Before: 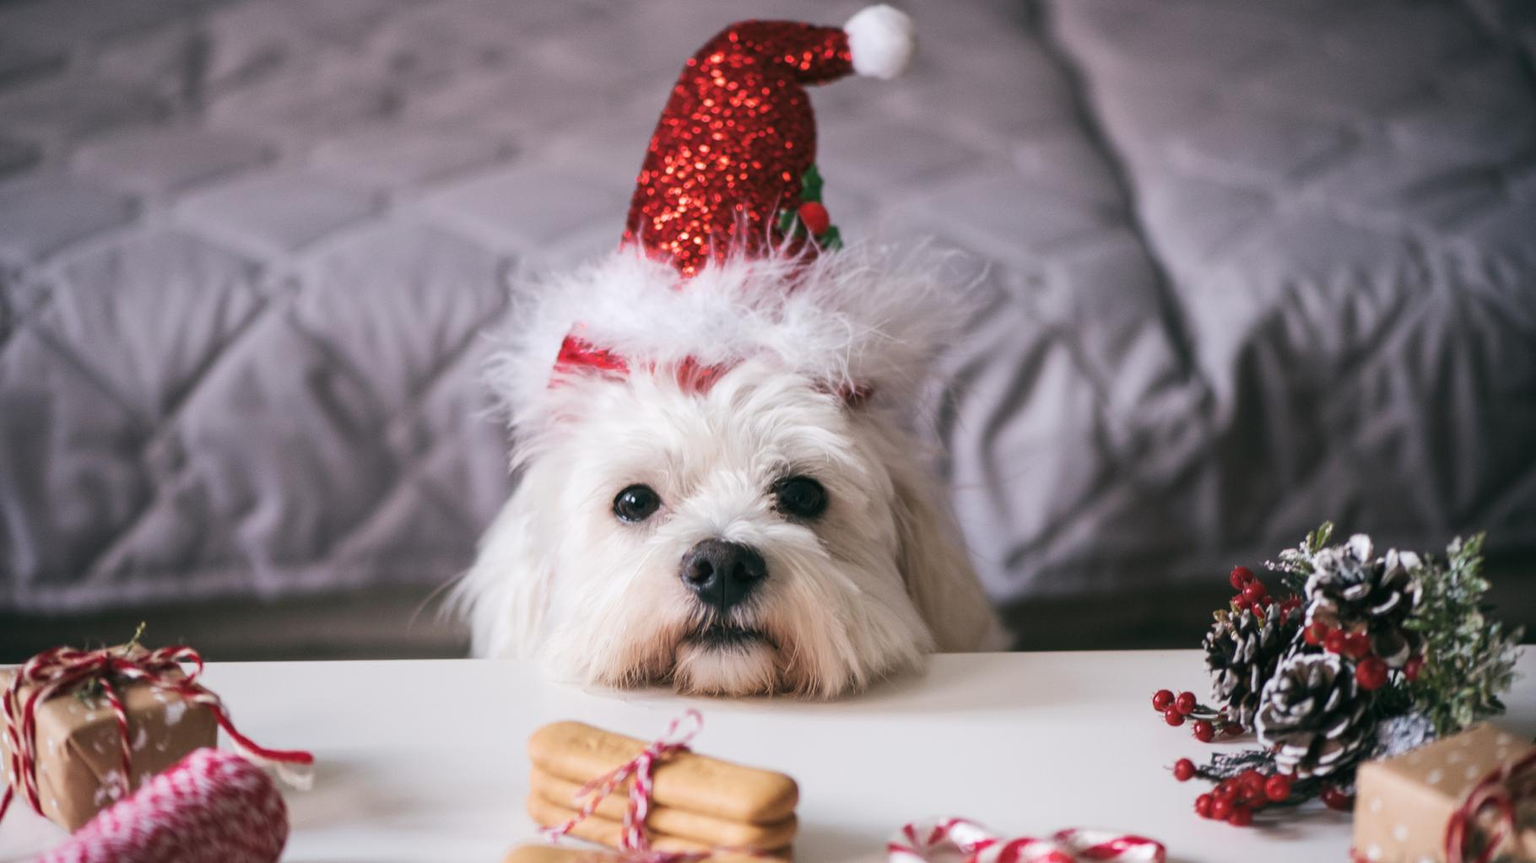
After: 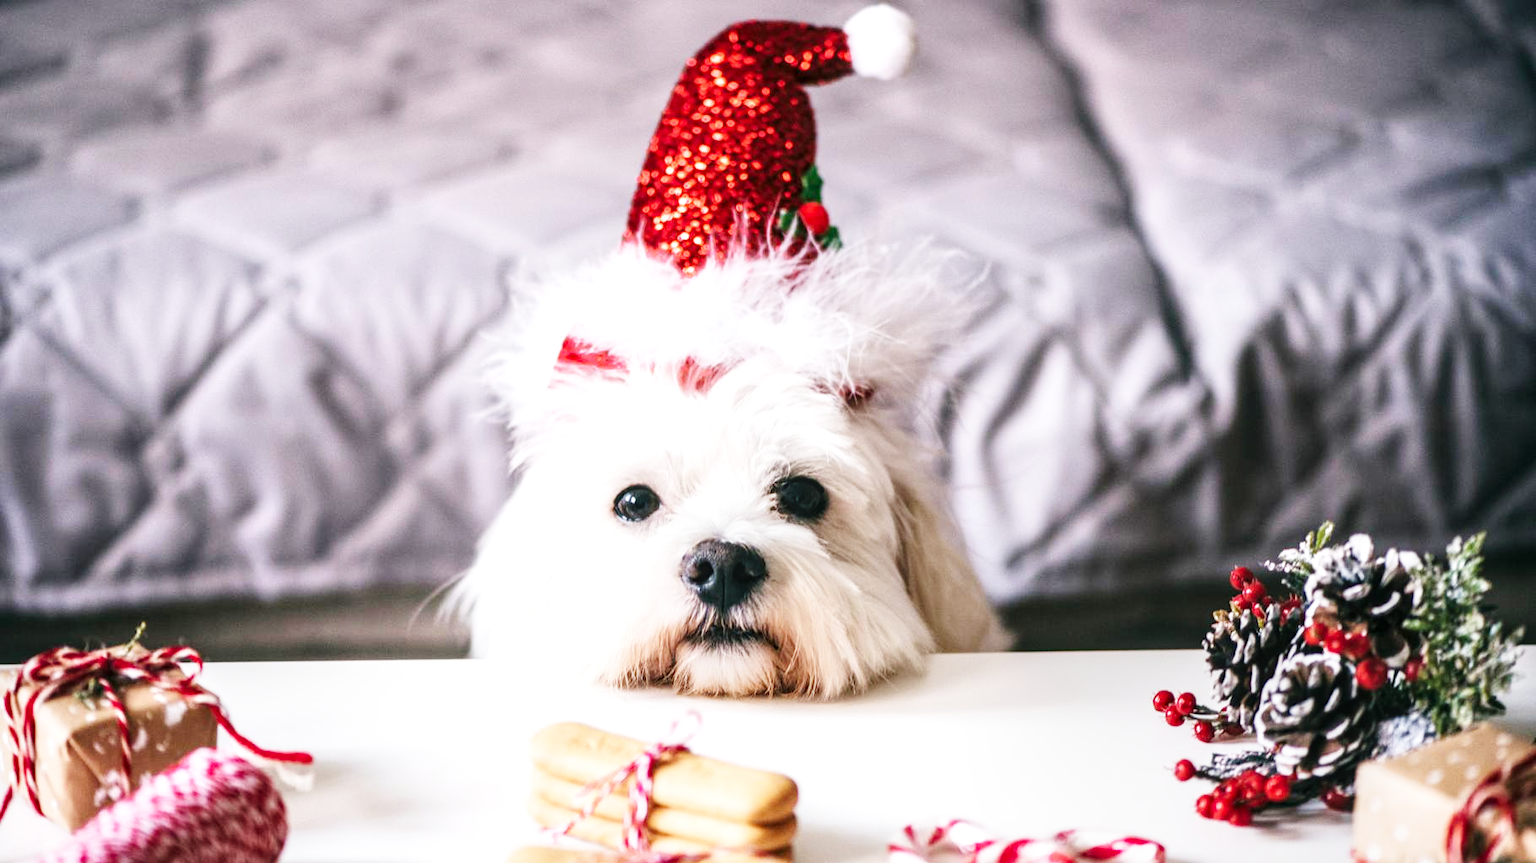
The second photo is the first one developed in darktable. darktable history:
local contrast: detail 130%
base curve: curves: ch0 [(0, 0.003) (0.001, 0.002) (0.006, 0.004) (0.02, 0.022) (0.048, 0.086) (0.094, 0.234) (0.162, 0.431) (0.258, 0.629) (0.385, 0.8) (0.548, 0.918) (0.751, 0.988) (1, 1)], preserve colors none
